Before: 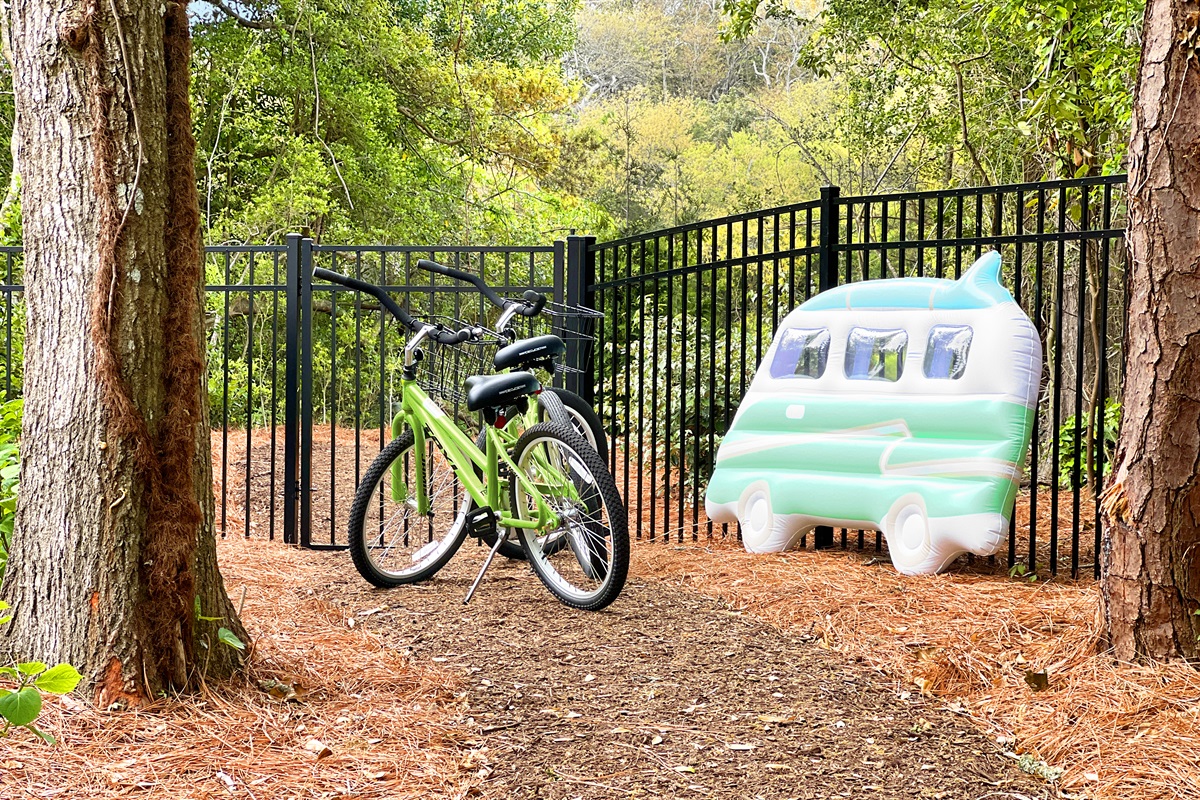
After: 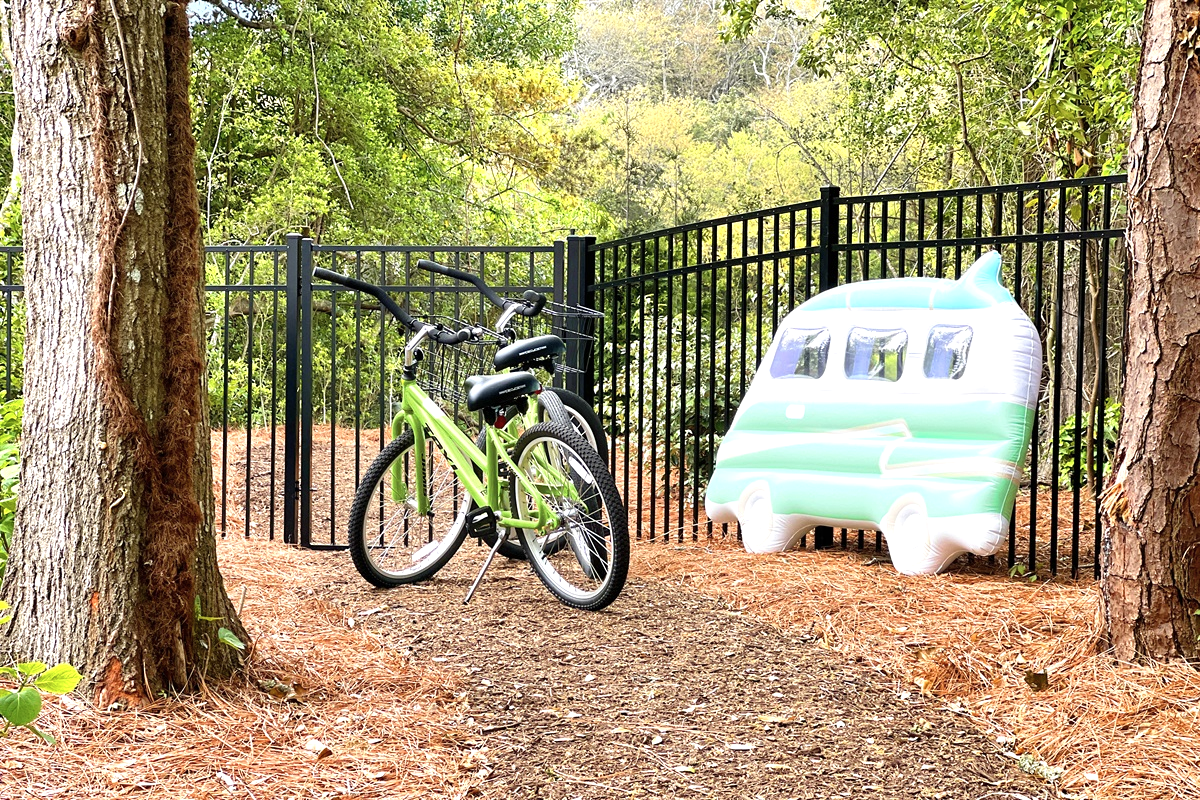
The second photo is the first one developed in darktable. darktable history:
shadows and highlights: radius 111.54, shadows 51.39, white point adjustment 8.98, highlights -4.51, soften with gaussian
color correction: highlights a* 0.063, highlights b* -0.328
